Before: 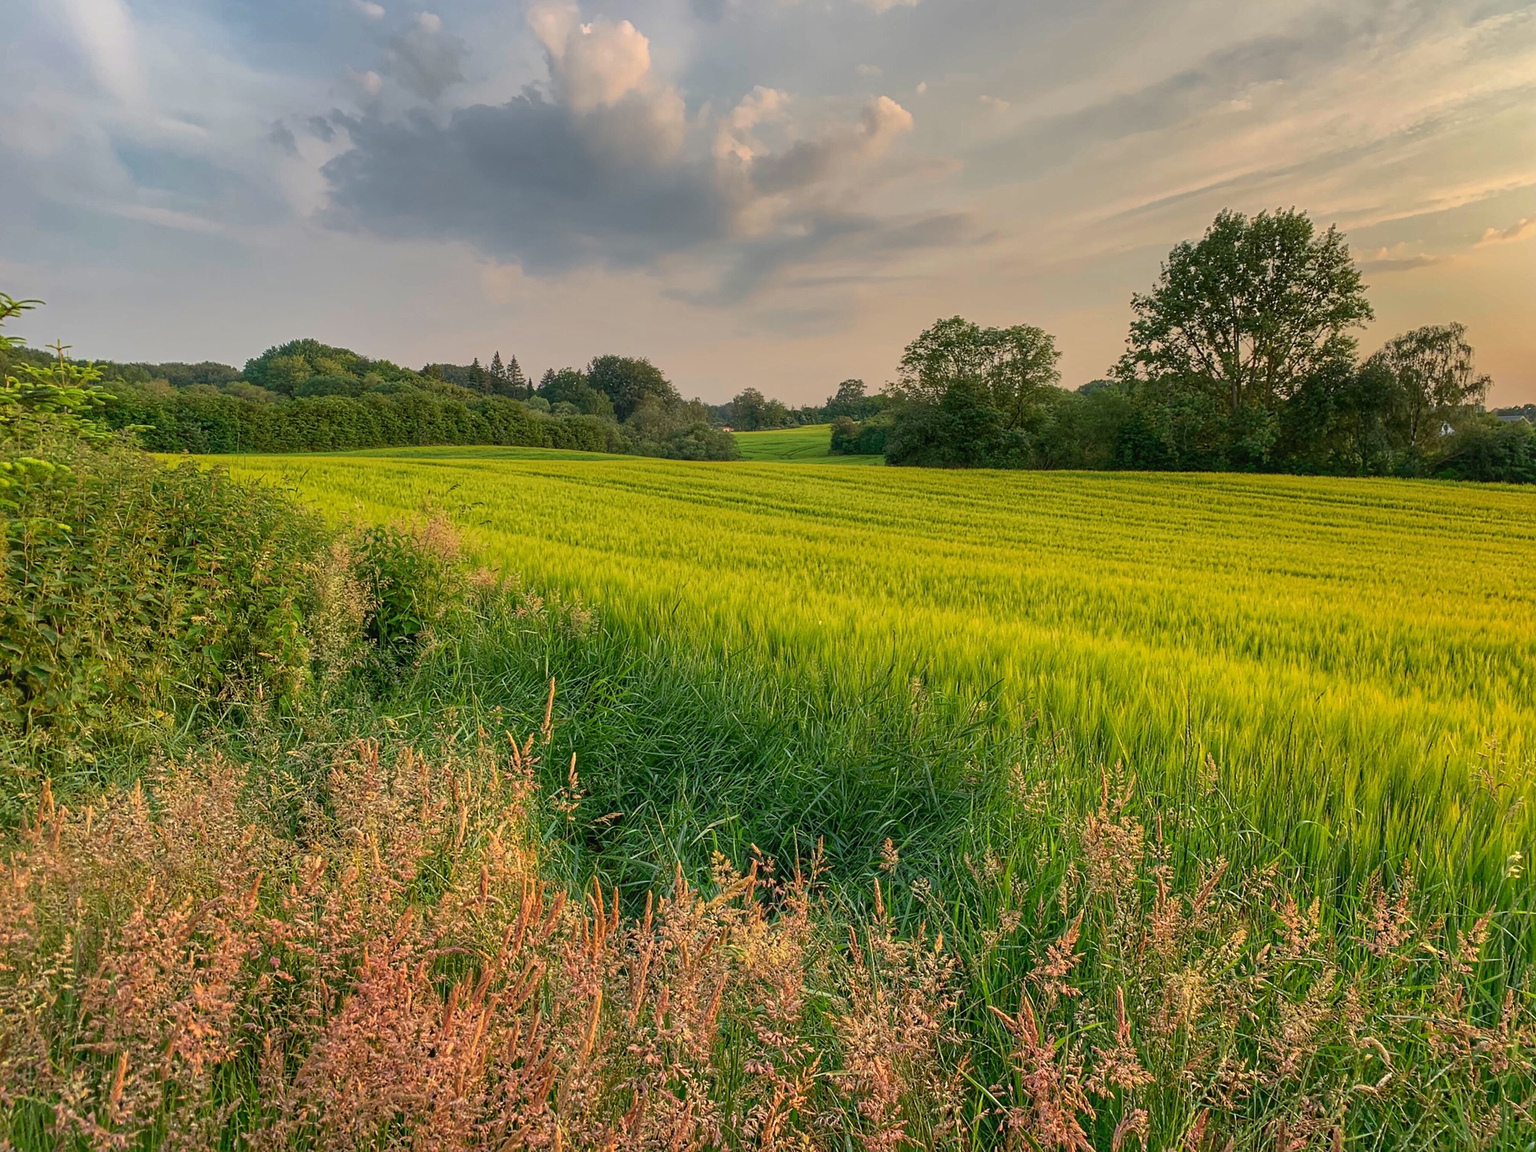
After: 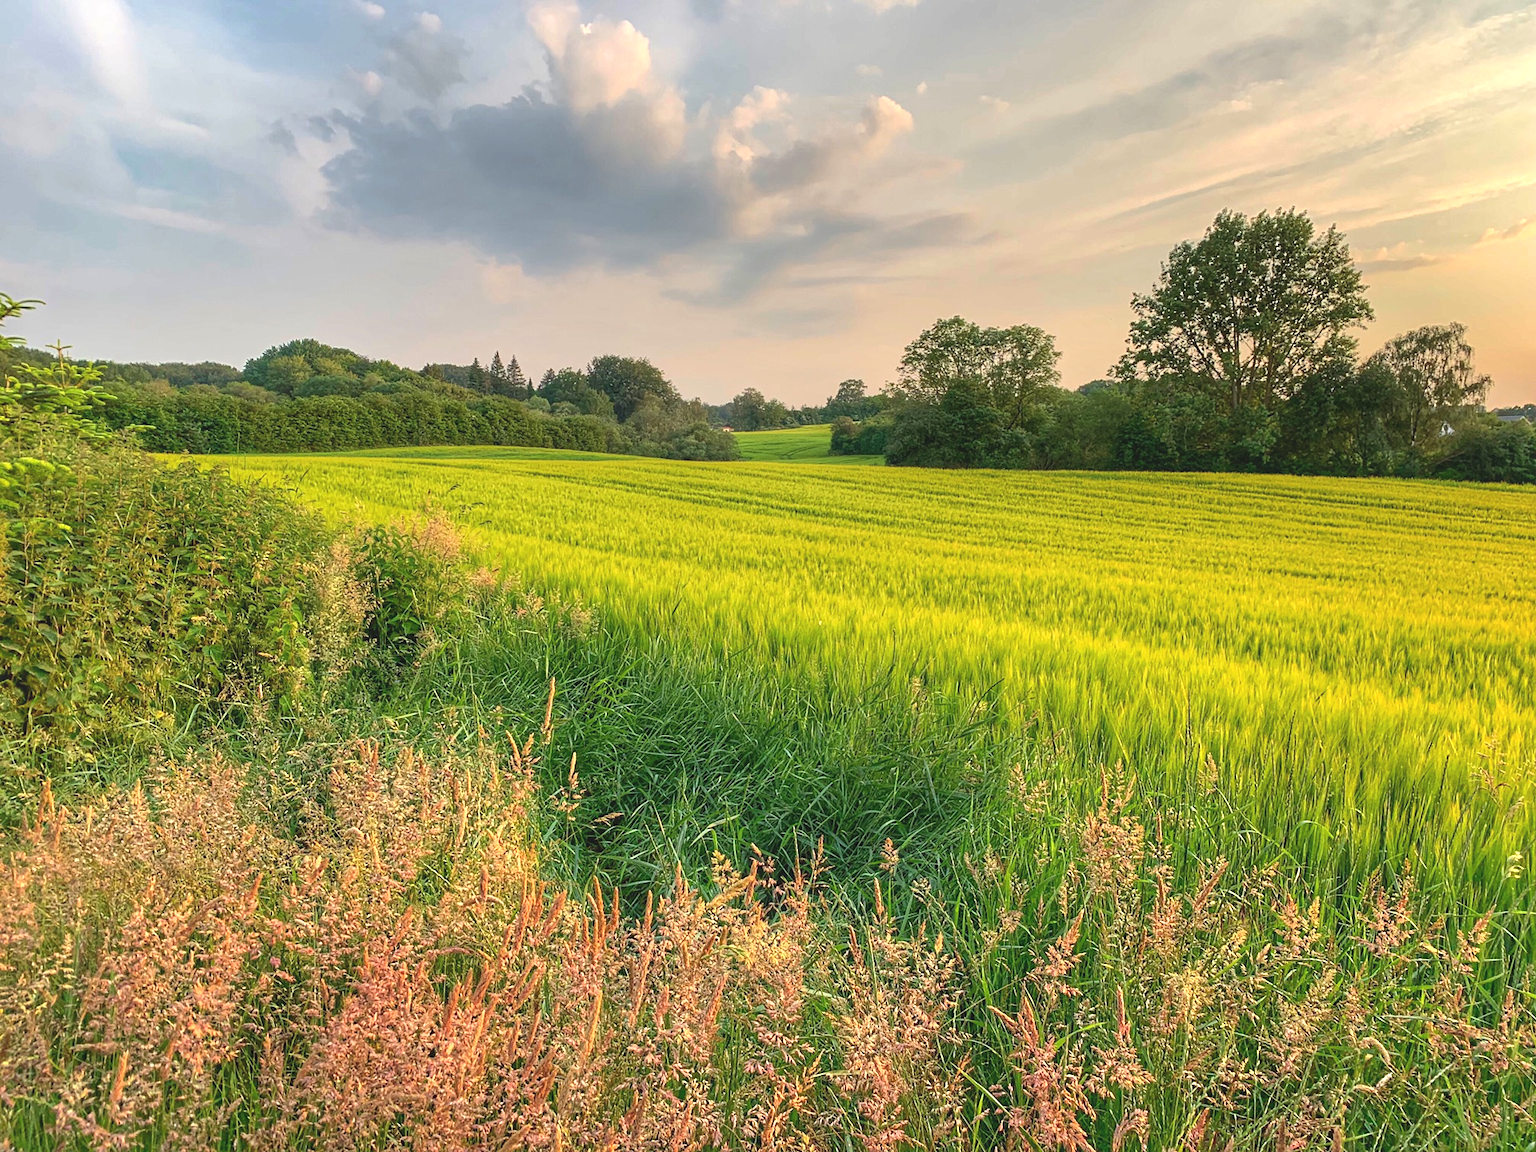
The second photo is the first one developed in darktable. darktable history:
exposure: black level correction -0.005, exposure 0.62 EV, compensate highlight preservation false
